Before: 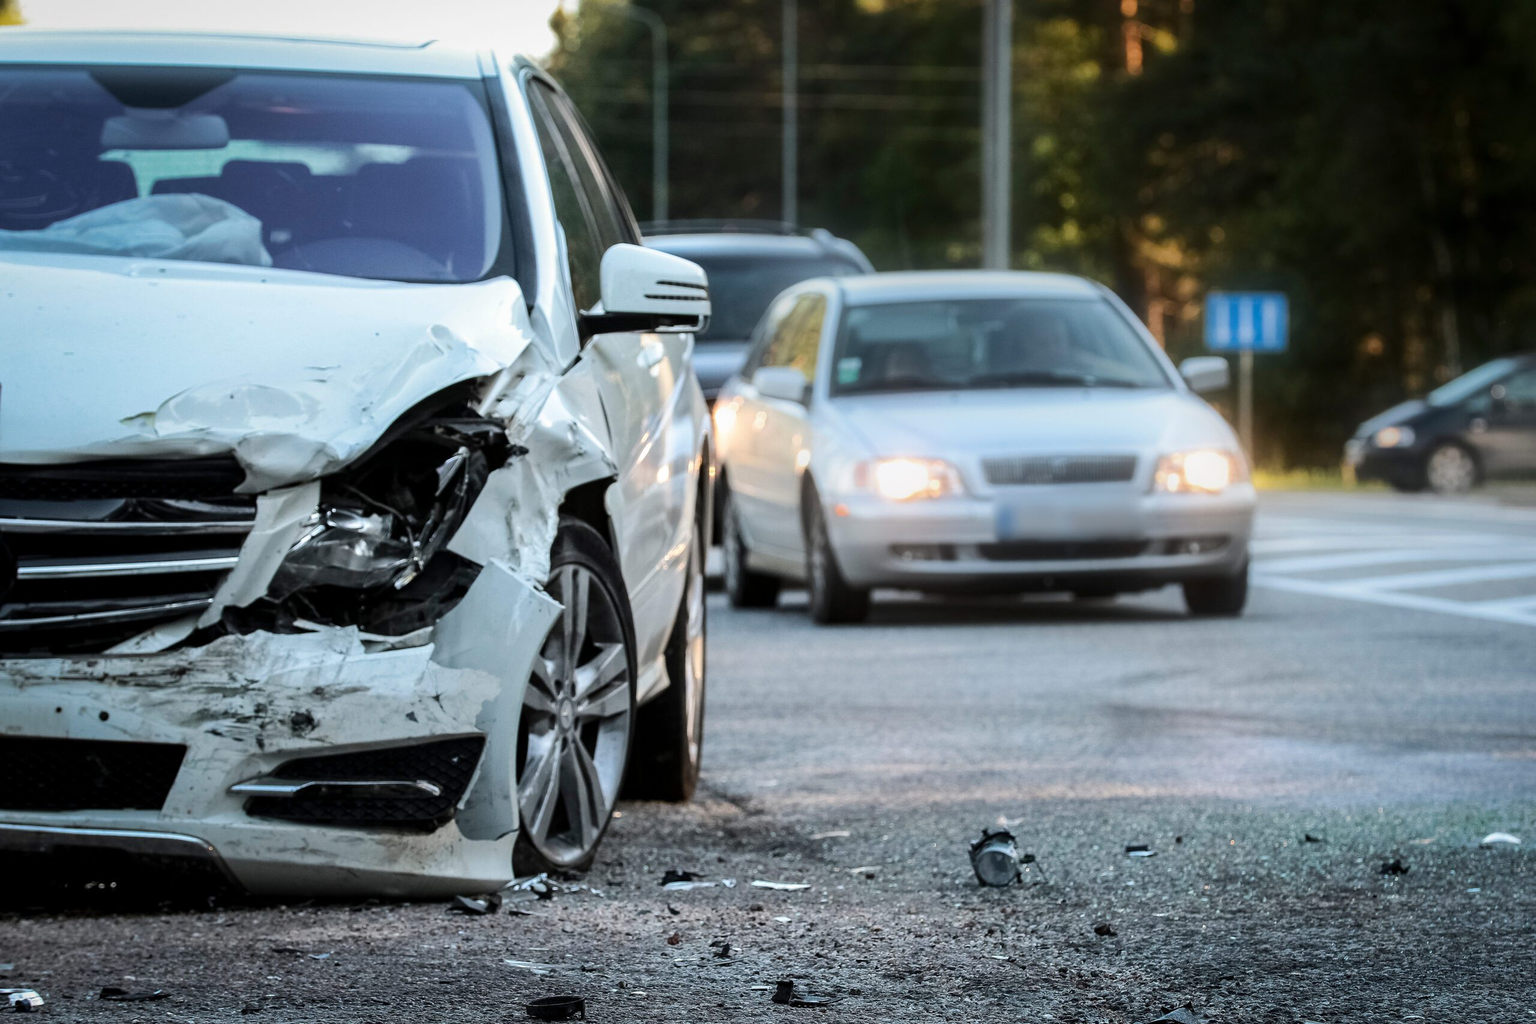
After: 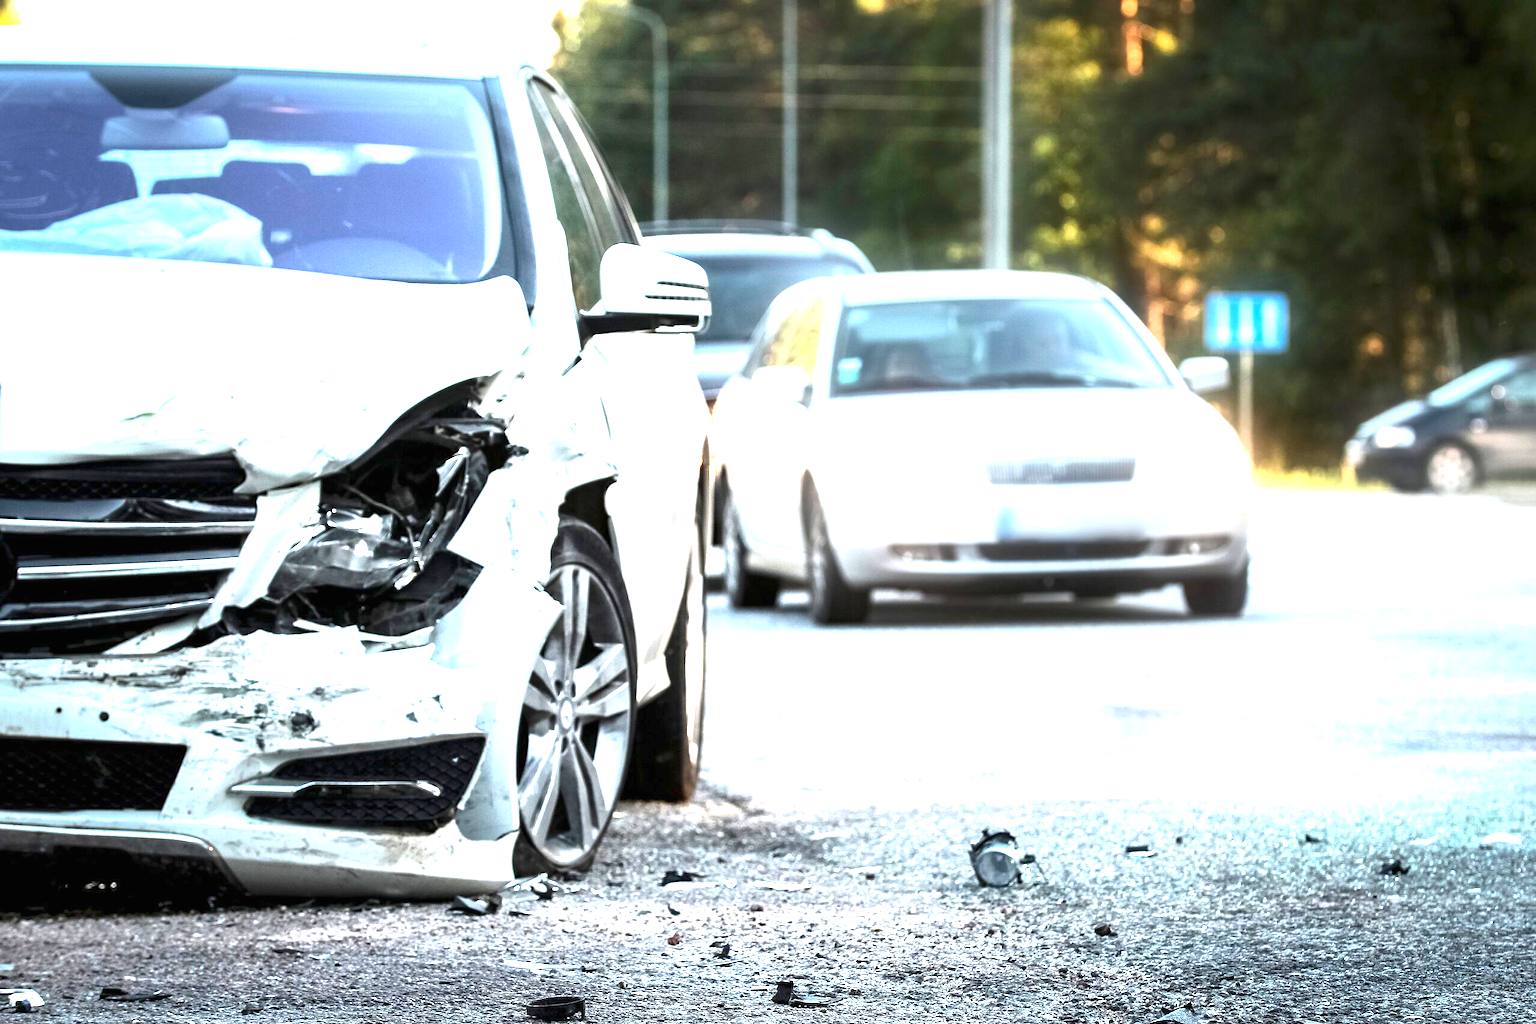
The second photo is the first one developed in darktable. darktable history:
exposure: black level correction 0, exposure 1.993 EV, compensate exposure bias true, compensate highlight preservation false
